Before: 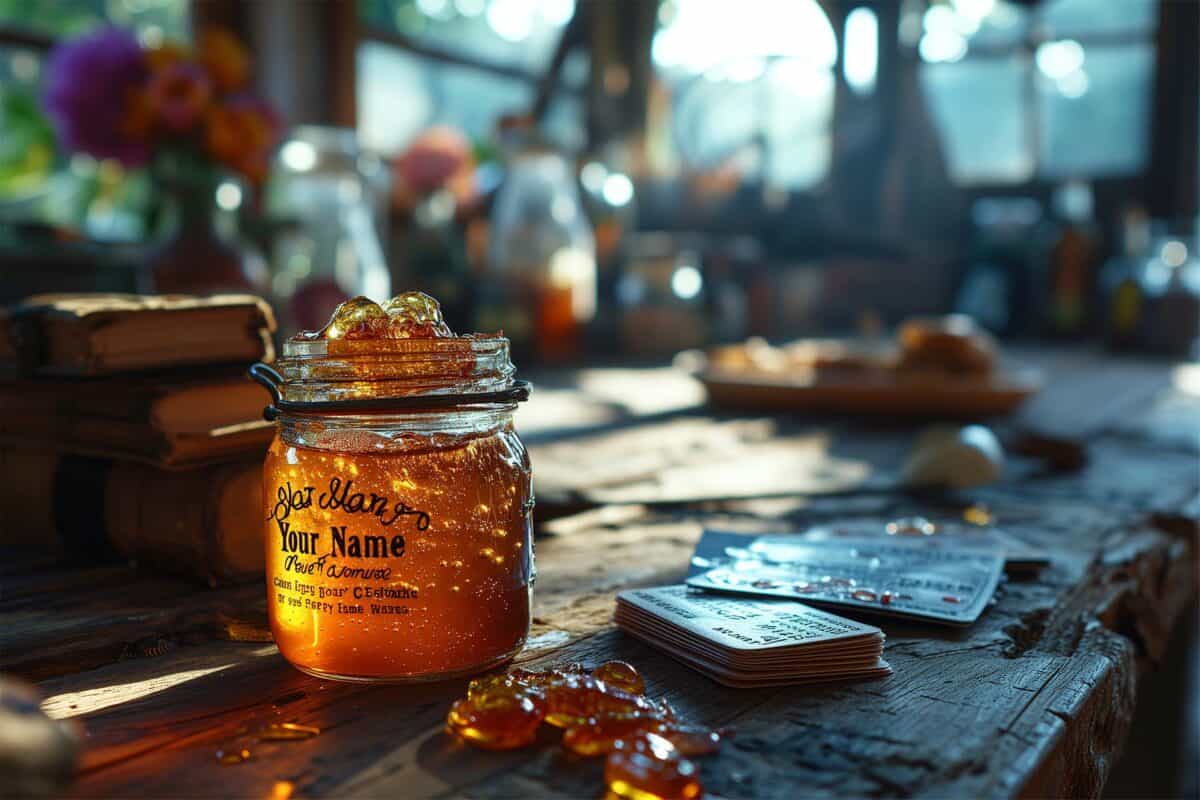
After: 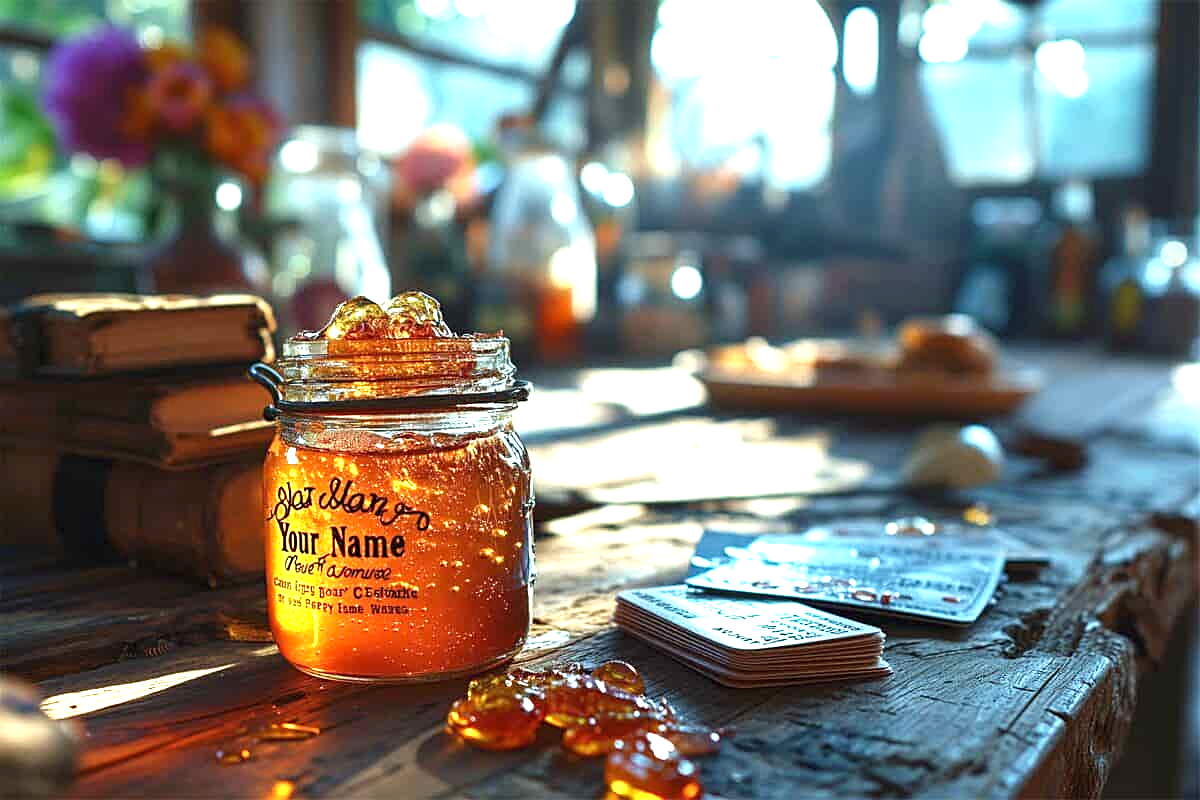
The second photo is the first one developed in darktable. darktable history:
exposure: black level correction 0, exposure 1.173 EV, compensate exposure bias true, compensate highlight preservation false
sharpen: on, module defaults
